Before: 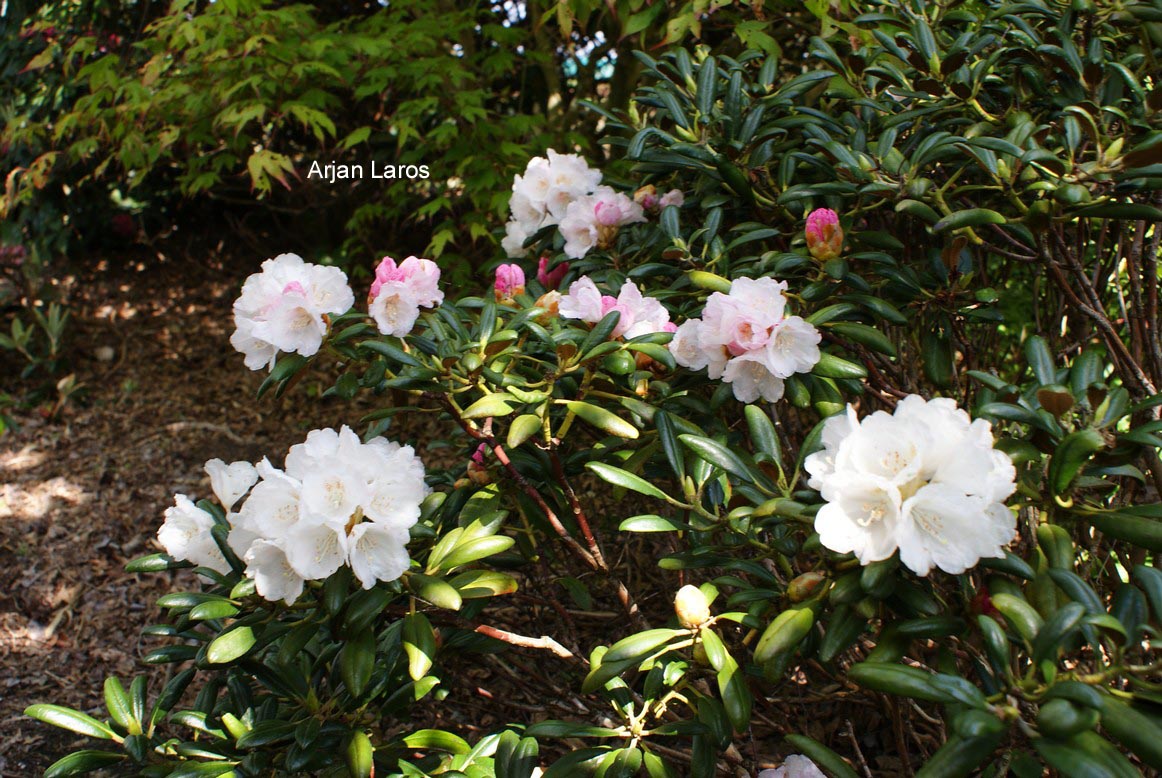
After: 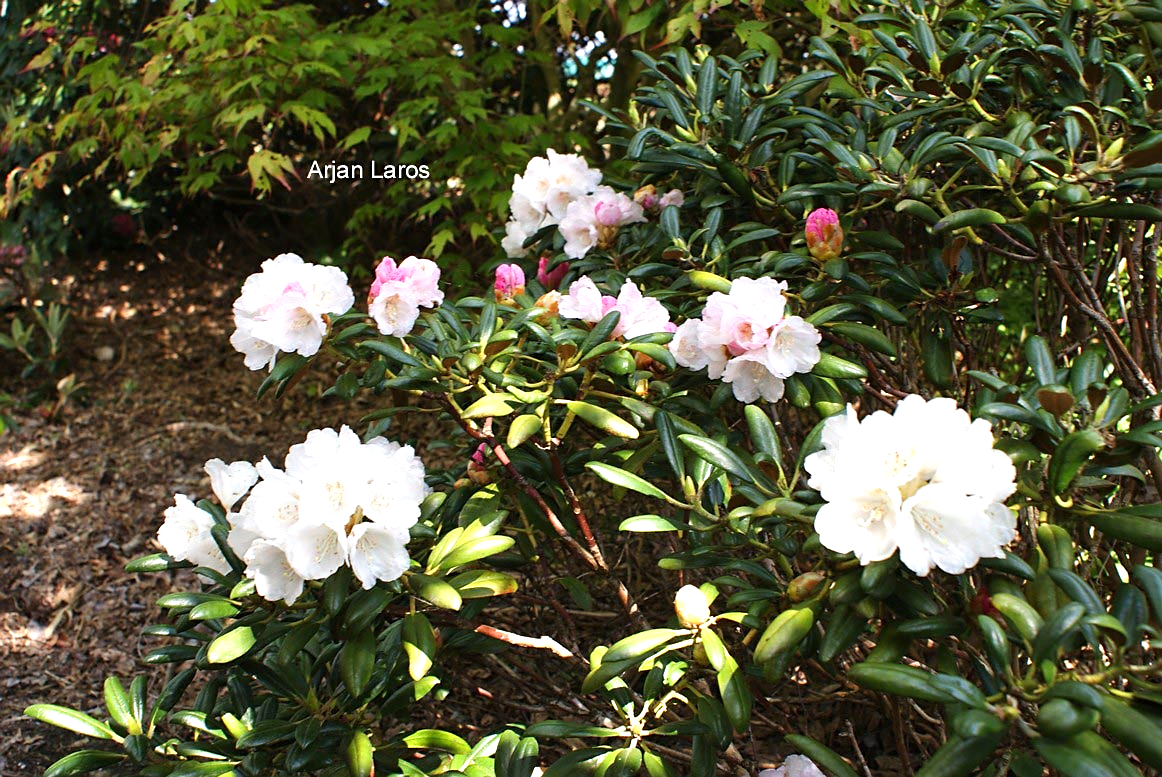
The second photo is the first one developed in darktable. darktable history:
crop: bottom 0.06%
exposure: black level correction 0, exposure 0.589 EV, compensate highlight preservation false
sharpen: radius 1.828, amount 0.405, threshold 1.547
